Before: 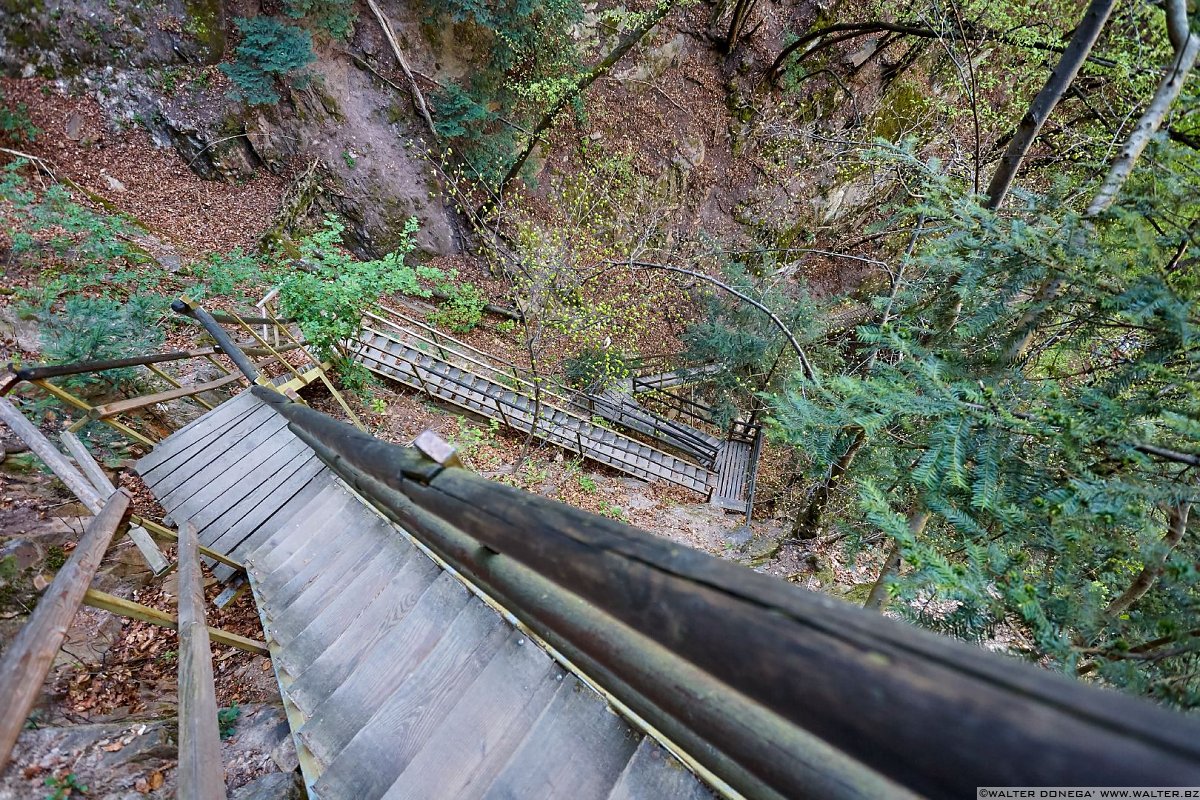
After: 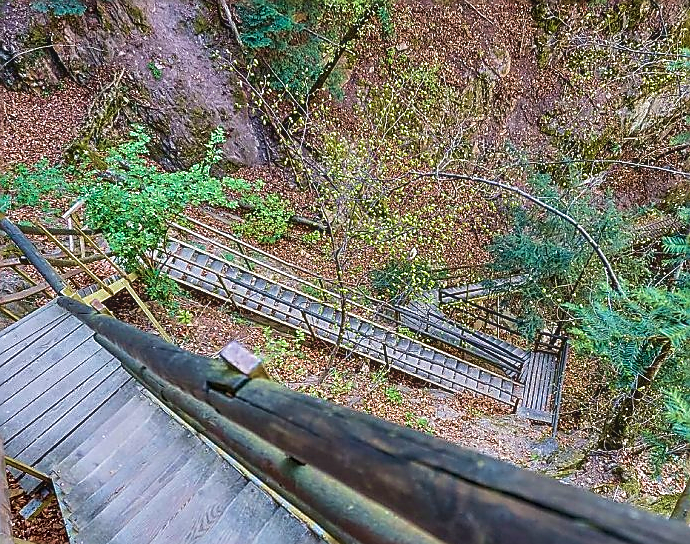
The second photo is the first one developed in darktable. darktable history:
sharpen: radius 1.379, amount 1.25, threshold 0.67
velvia: strength 45.39%
contrast brightness saturation: contrast -0.129
local contrast: detail 130%
crop: left 16.238%, top 11.208%, right 26.247%, bottom 20.706%
